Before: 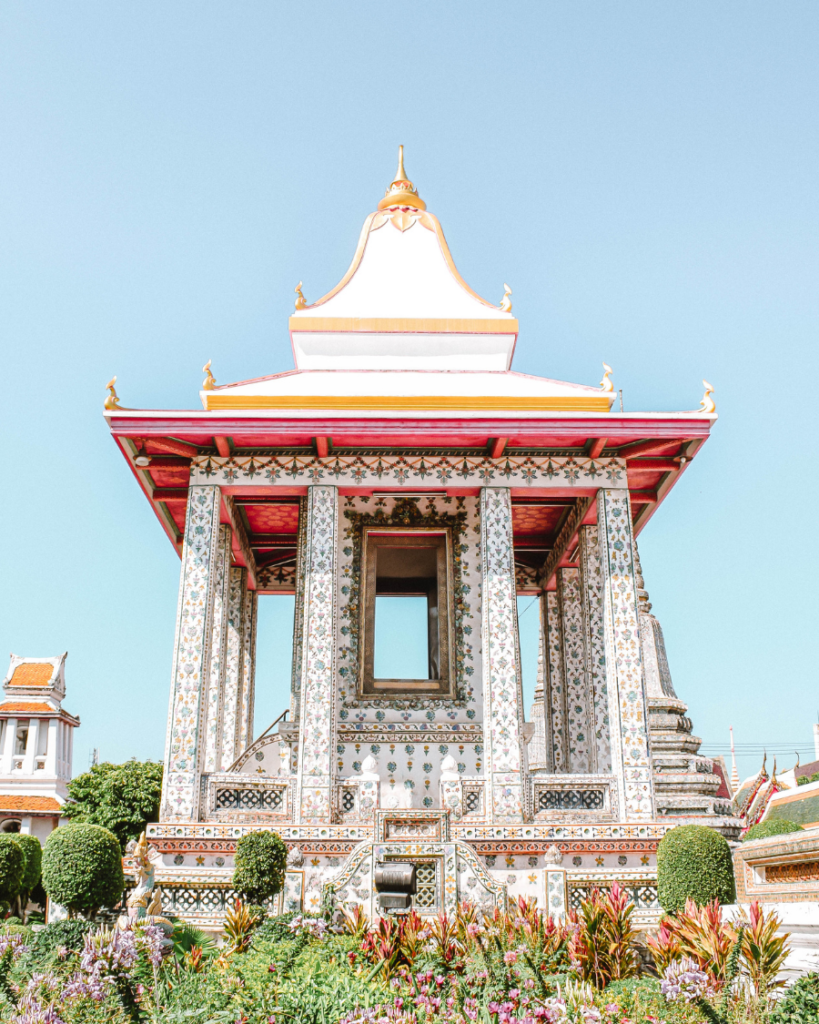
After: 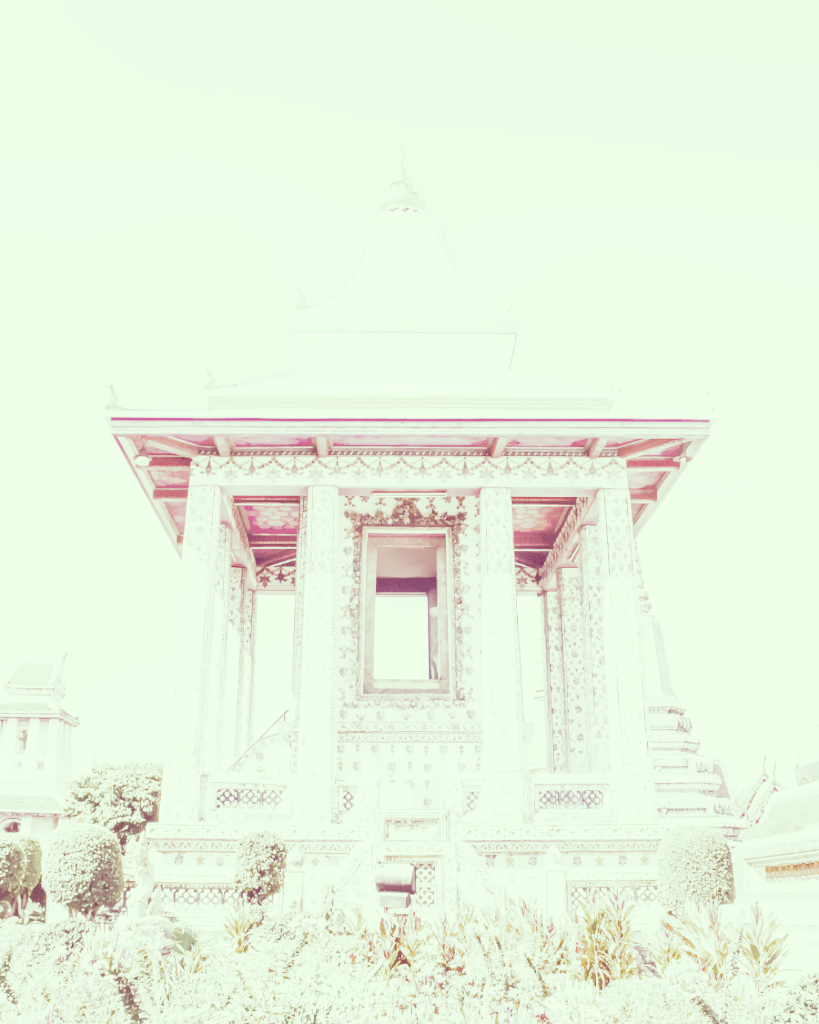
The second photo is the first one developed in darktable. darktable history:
local contrast: on, module defaults
color calibration: illuminant as shot in camera, x 0.37, y 0.382, temperature 4313.32 K
denoise (profiled): preserve shadows 1.52, scattering 0.002, a [-1, 0, 0], compensate highlight preservation false
exposure: black level correction 0, exposure 1.45 EV, compensate exposure bias true, compensate highlight preservation false
filmic rgb: black relative exposure -2.85 EV, white relative exposure 4.56 EV, hardness 1.77, contrast 1.25, preserve chrominance no, color science v5 (2021)
haze removal: compatibility mode true, adaptive false
highlight reconstruction: on, module defaults
lens correction: scale 1, crop 1, focal 35, aperture 5, distance 0.775, camera "Canon EOS RP", lens "Canon RF 35mm F1.8 MACRO IS STM"
white balance: red 2.229, blue 1.46
velvia: on, module defaults
color correction: highlights a* -20.17, highlights b* 20.27, shadows a* 20.03, shadows b* -20.46, saturation 0.43
color balance rgb: linear chroma grading › global chroma 18.9%, perceptual saturation grading › global saturation 20%, perceptual saturation grading › highlights -25%, perceptual saturation grading › shadows 50%, global vibrance 18.93%
